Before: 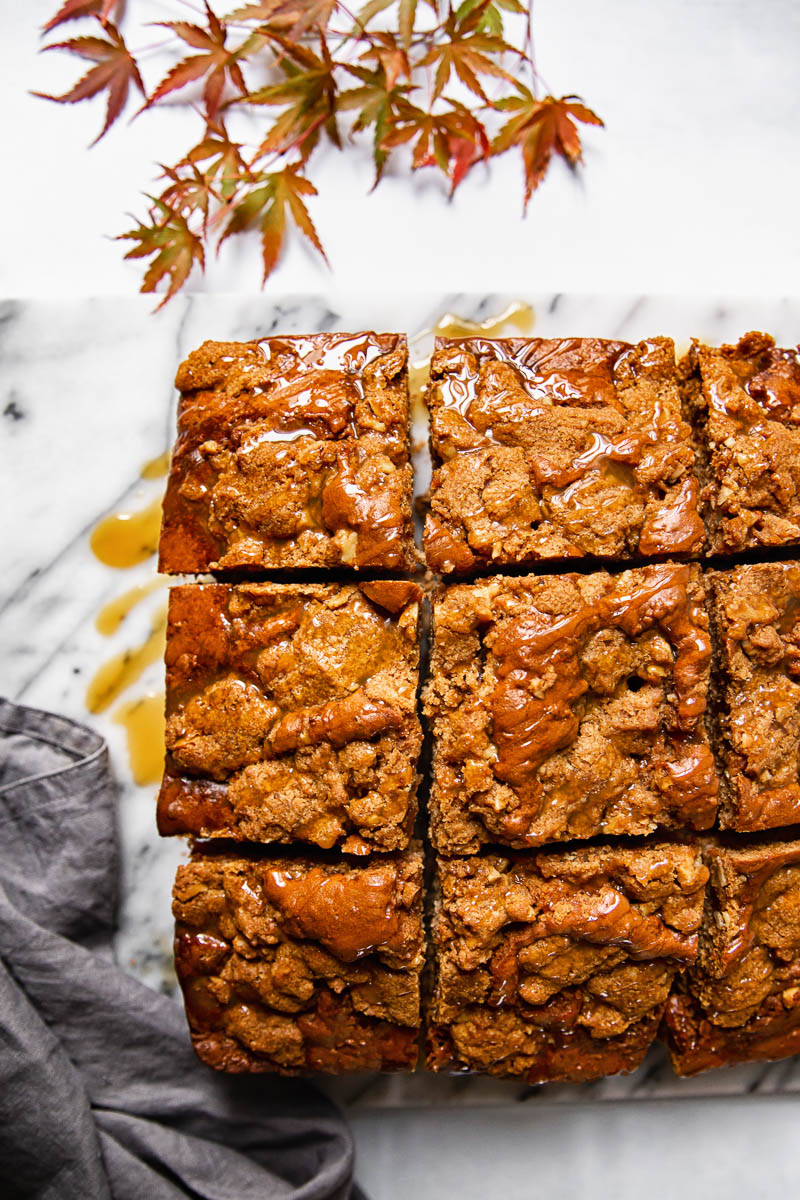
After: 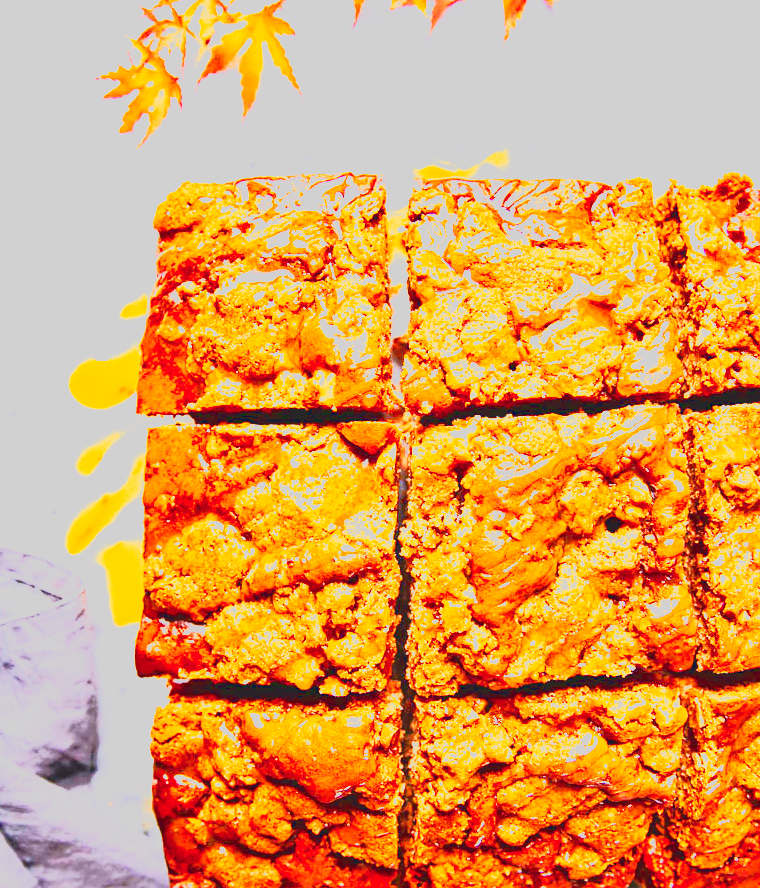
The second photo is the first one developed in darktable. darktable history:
color balance rgb: perceptual saturation grading › global saturation 25%, perceptual brilliance grading › mid-tones 10%, perceptual brilliance grading › shadows 15%, global vibrance 20%
base curve: curves: ch0 [(0, 0) (0.007, 0.004) (0.027, 0.03) (0.046, 0.07) (0.207, 0.54) (0.442, 0.872) (0.673, 0.972) (1, 1)], preserve colors none
color zones: curves: ch1 [(0, 0.469) (0.072, 0.457) (0.243, 0.494) (0.429, 0.5) (0.571, 0.5) (0.714, 0.5) (0.857, 0.5) (1, 0.469)]; ch2 [(0, 0.499) (0.143, 0.467) (0.242, 0.436) (0.429, 0.493) (0.571, 0.5) (0.714, 0.5) (0.857, 0.5) (1, 0.499)]
crop and rotate: left 2.991%, top 13.302%, right 1.981%, bottom 12.636%
tone equalizer: -8 EV -0.528 EV, -7 EV -0.319 EV, -6 EV -0.083 EV, -5 EV 0.413 EV, -4 EV 0.985 EV, -3 EV 0.791 EV, -2 EV -0.01 EV, -1 EV 0.14 EV, +0 EV -0.012 EV, smoothing 1
exposure: black level correction 0, exposure 1 EV, compensate exposure bias true, compensate highlight preservation false
white balance: red 1.004, blue 1.096
tone curve: curves: ch0 [(0, 0.148) (0.191, 0.225) (0.39, 0.373) (0.669, 0.716) (0.847, 0.818) (1, 0.839)]
